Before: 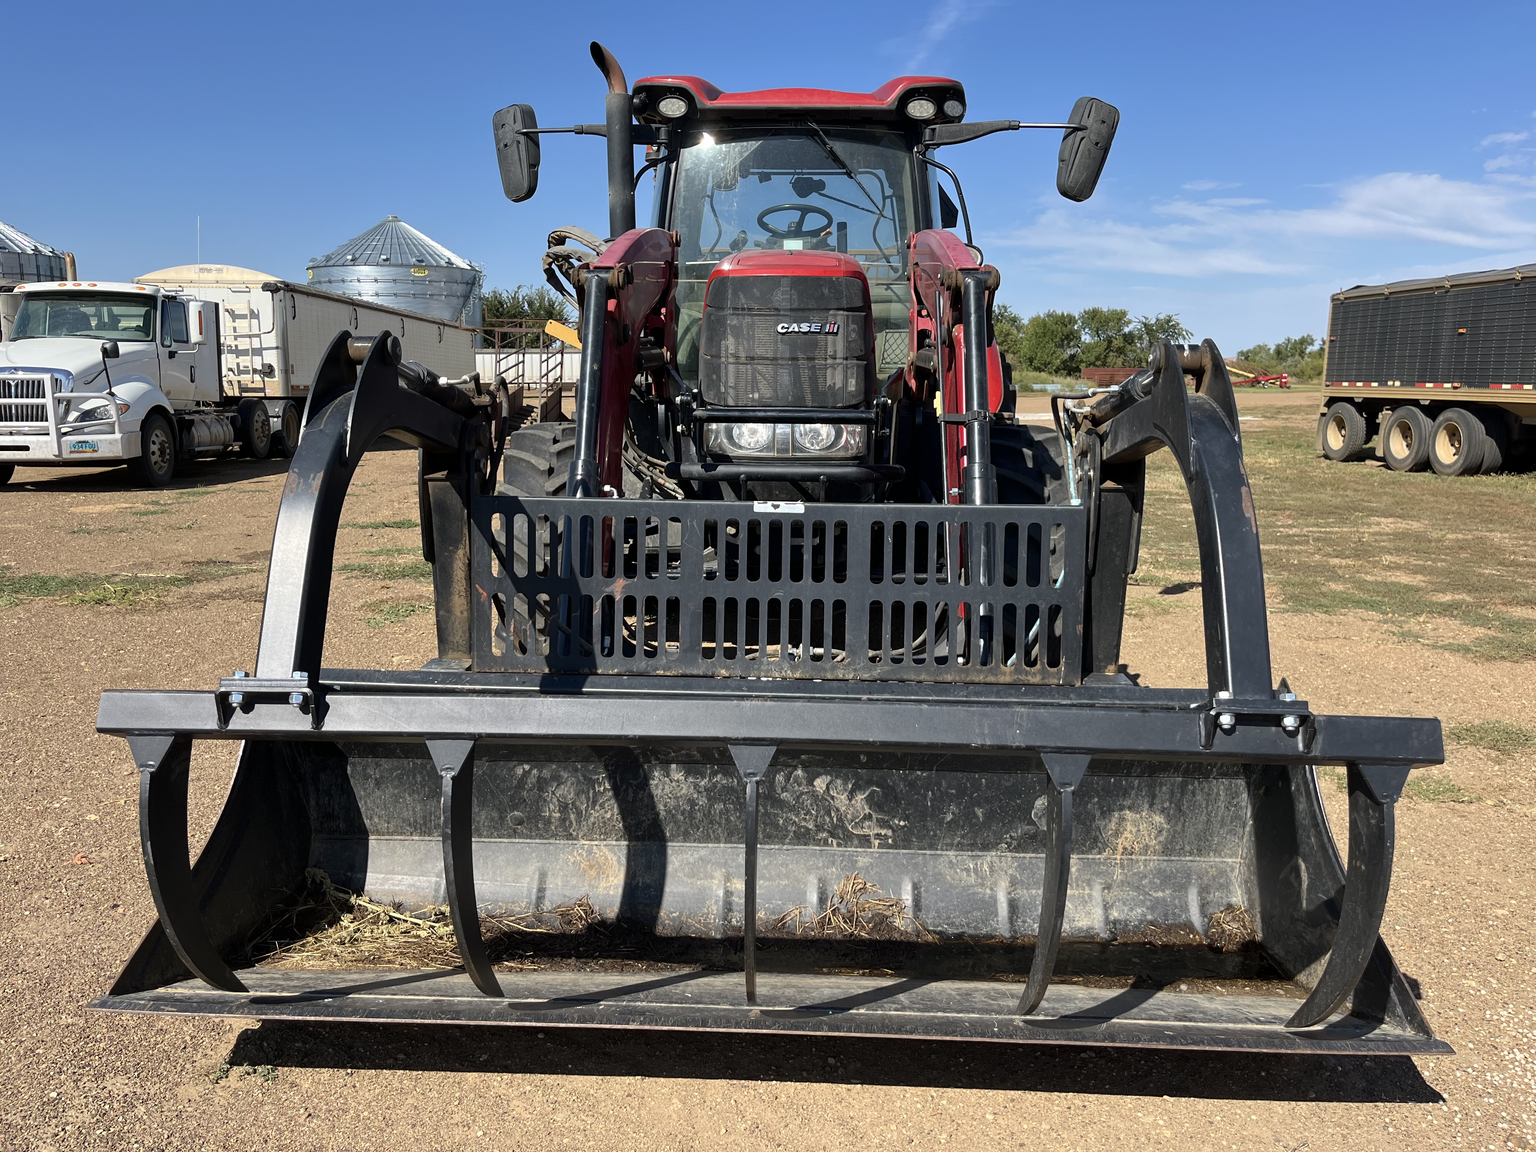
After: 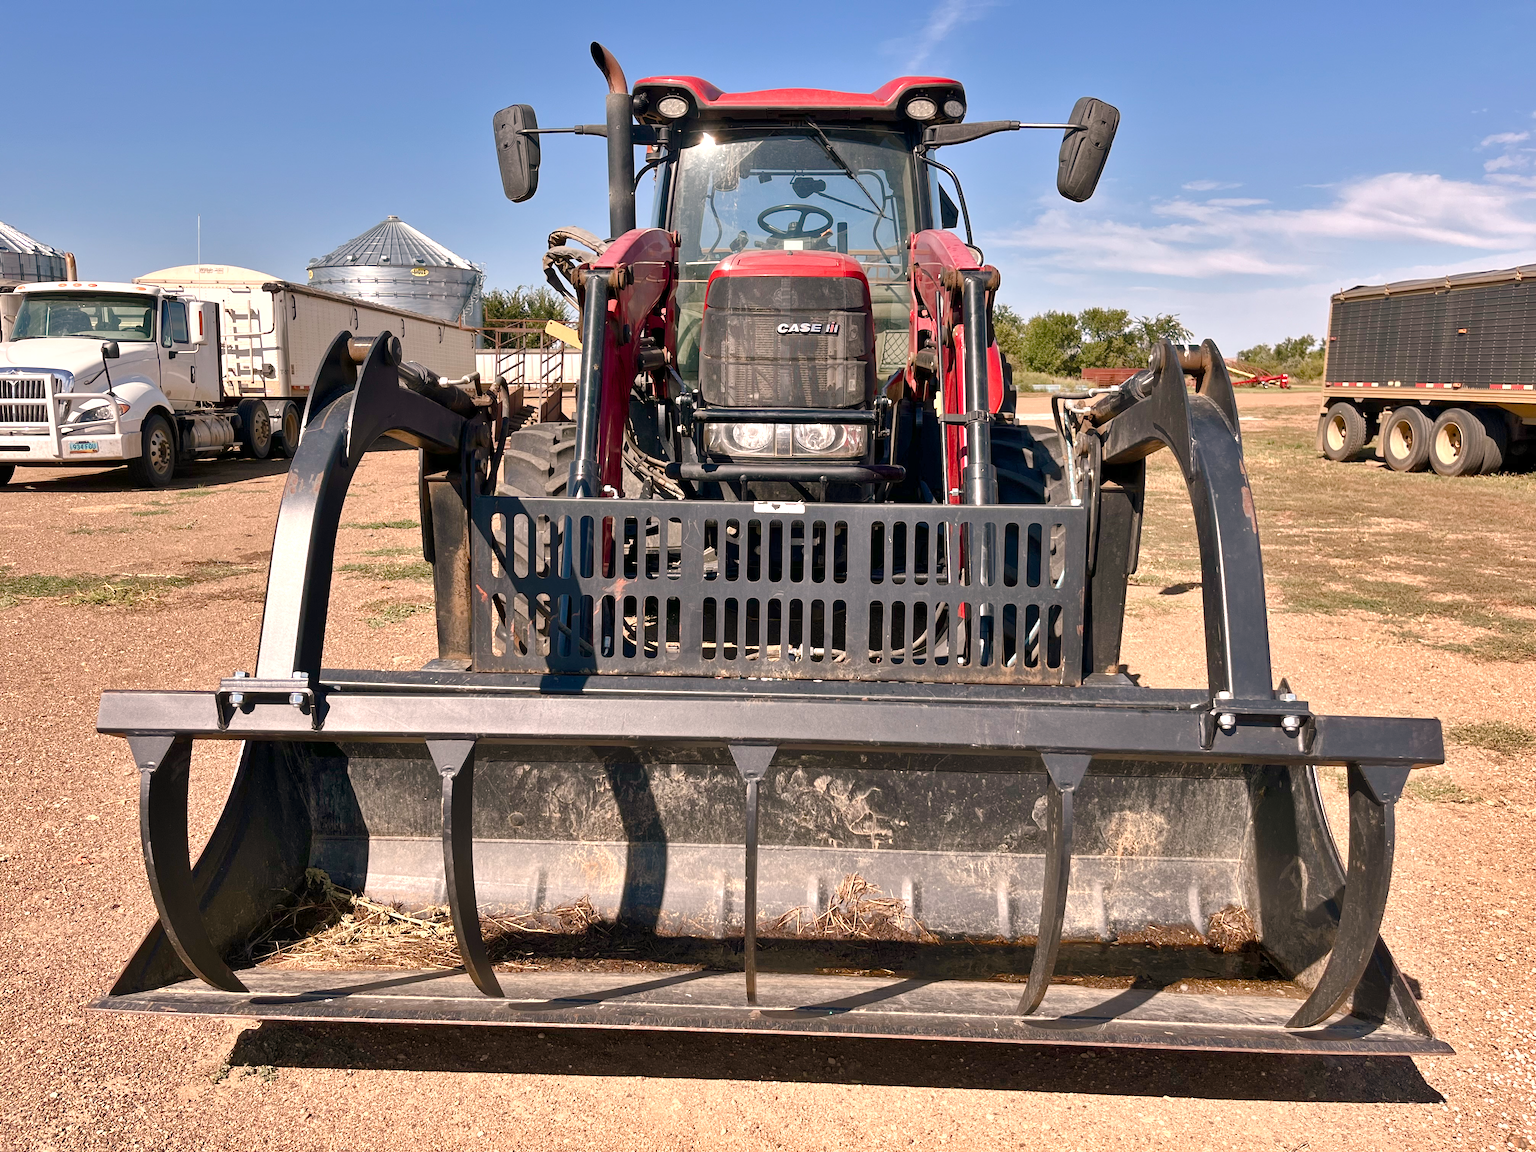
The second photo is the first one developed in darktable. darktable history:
white balance: red 1.127, blue 0.943
color balance rgb: shadows lift › chroma 1%, shadows lift › hue 113°, highlights gain › chroma 0.2%, highlights gain › hue 333°, perceptual saturation grading › global saturation 20%, perceptual saturation grading › highlights -50%, perceptual saturation grading › shadows 25%, contrast -10%
shadows and highlights: soften with gaussian
exposure: exposure 0.6 EV, compensate highlight preservation false
